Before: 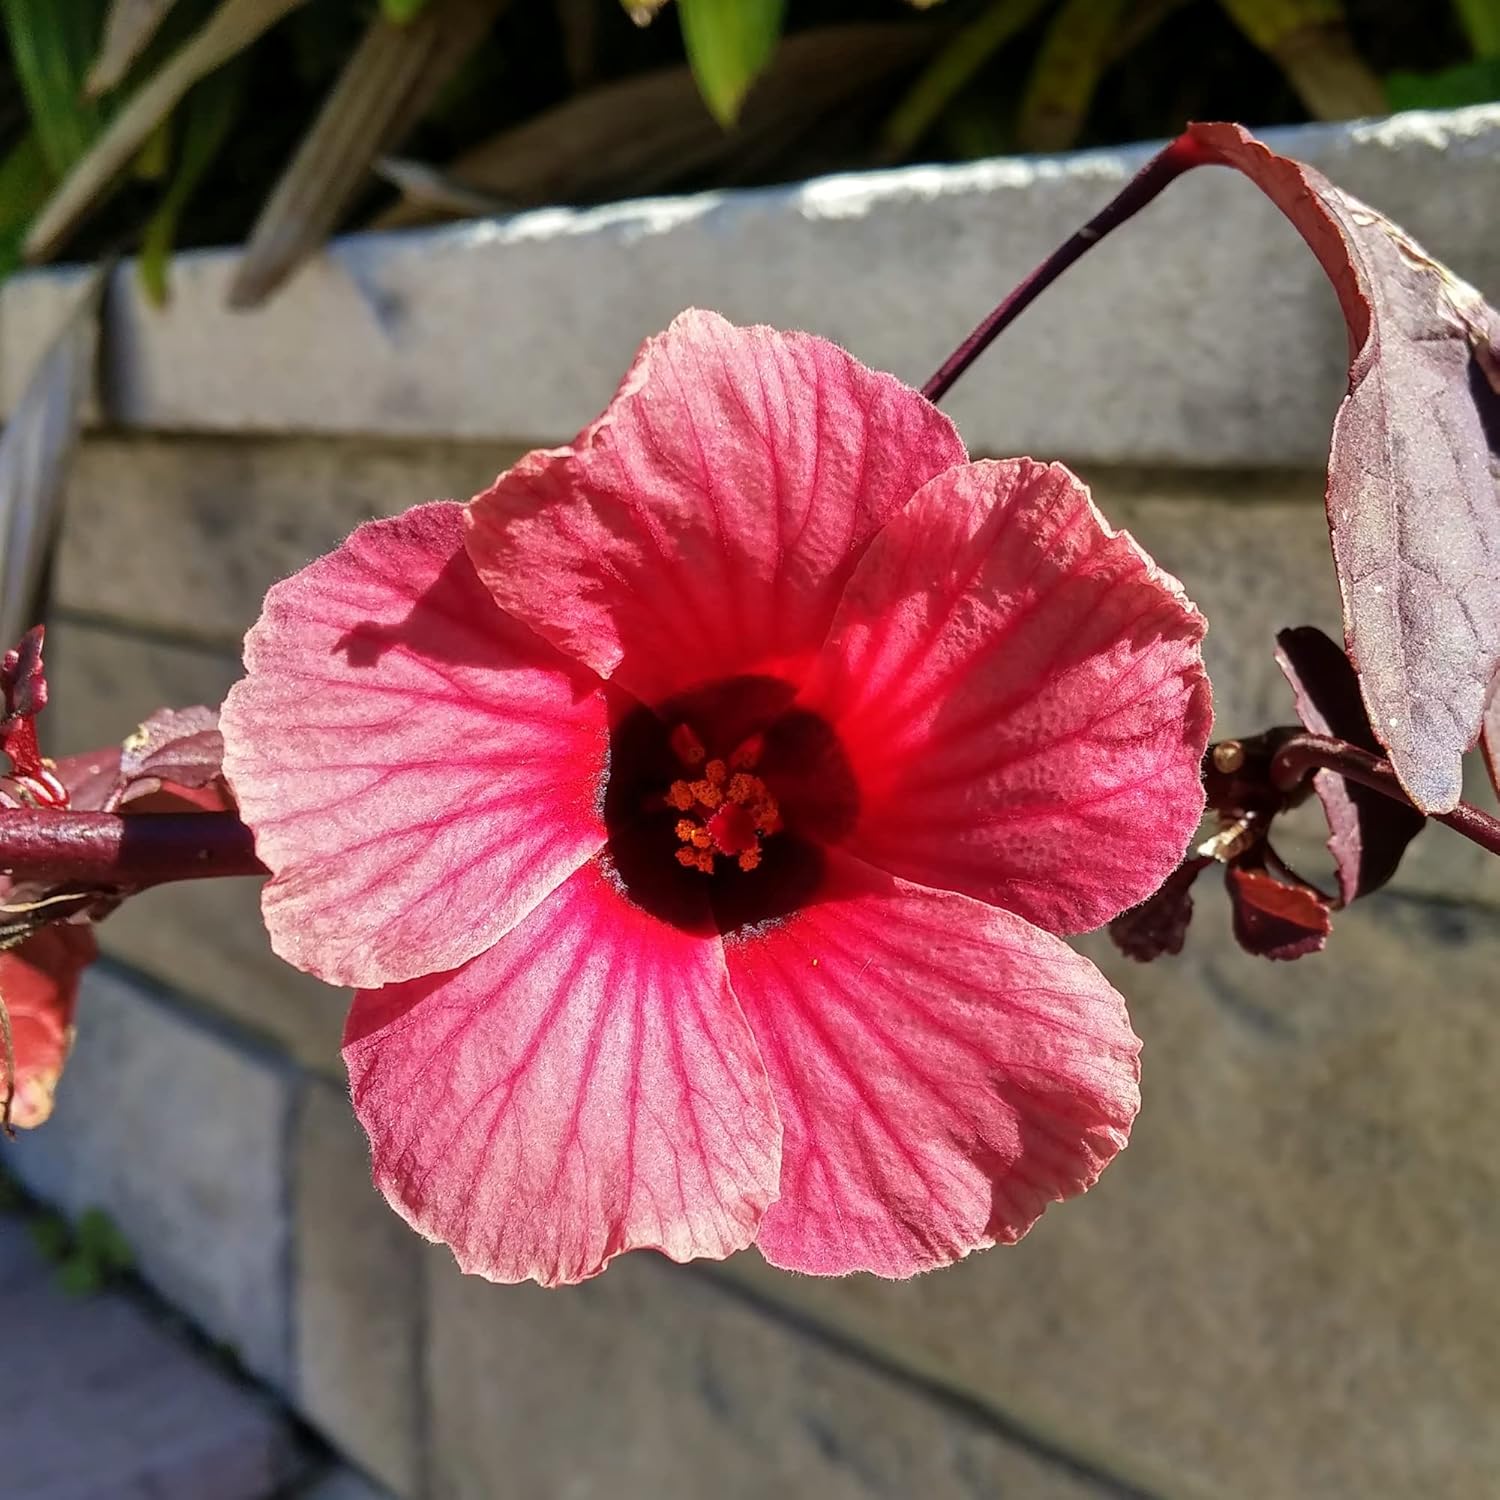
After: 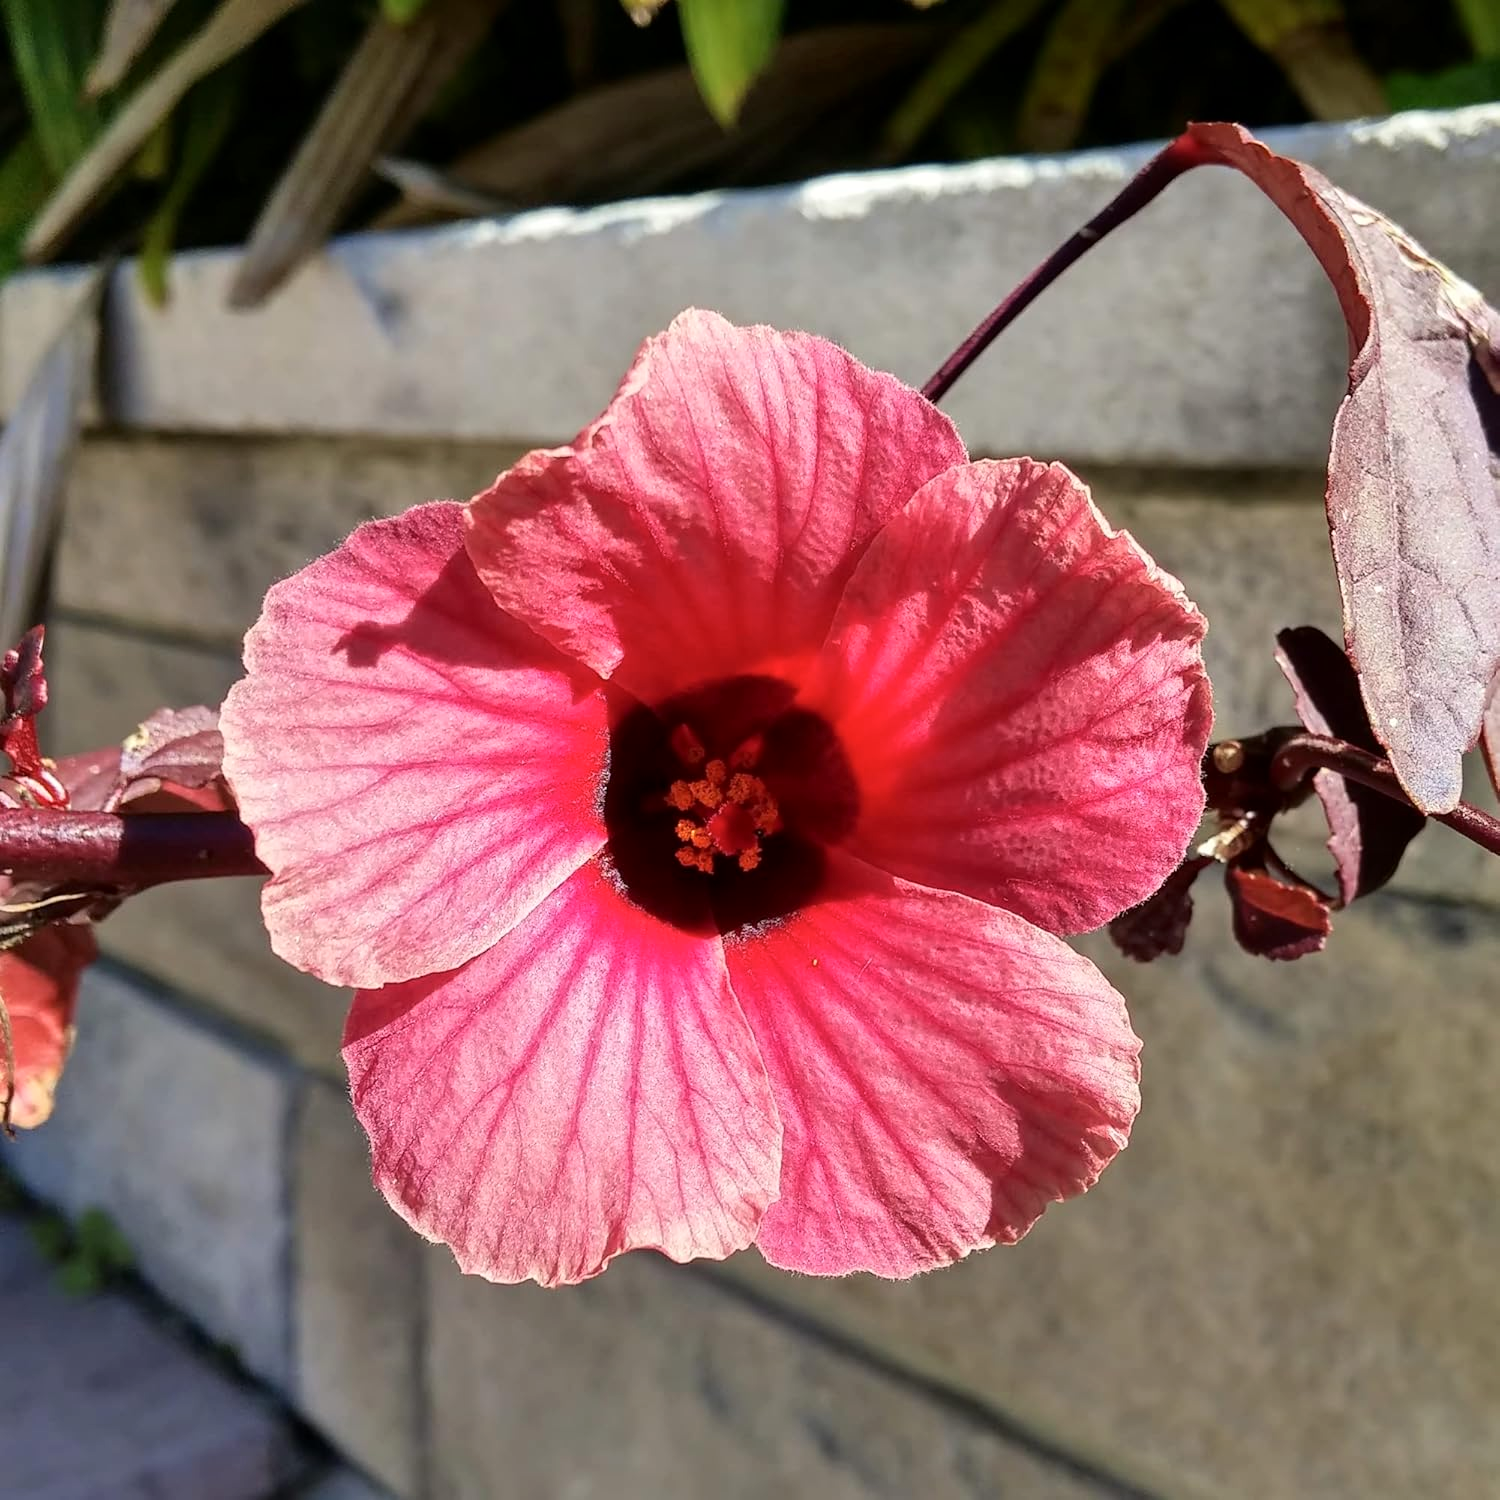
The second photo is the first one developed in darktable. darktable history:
tone curve: curves: ch0 [(0, 0) (0.004, 0.002) (0.02, 0.013) (0.218, 0.218) (0.664, 0.718) (0.832, 0.873) (1, 1)], color space Lab, independent channels, preserve colors none
